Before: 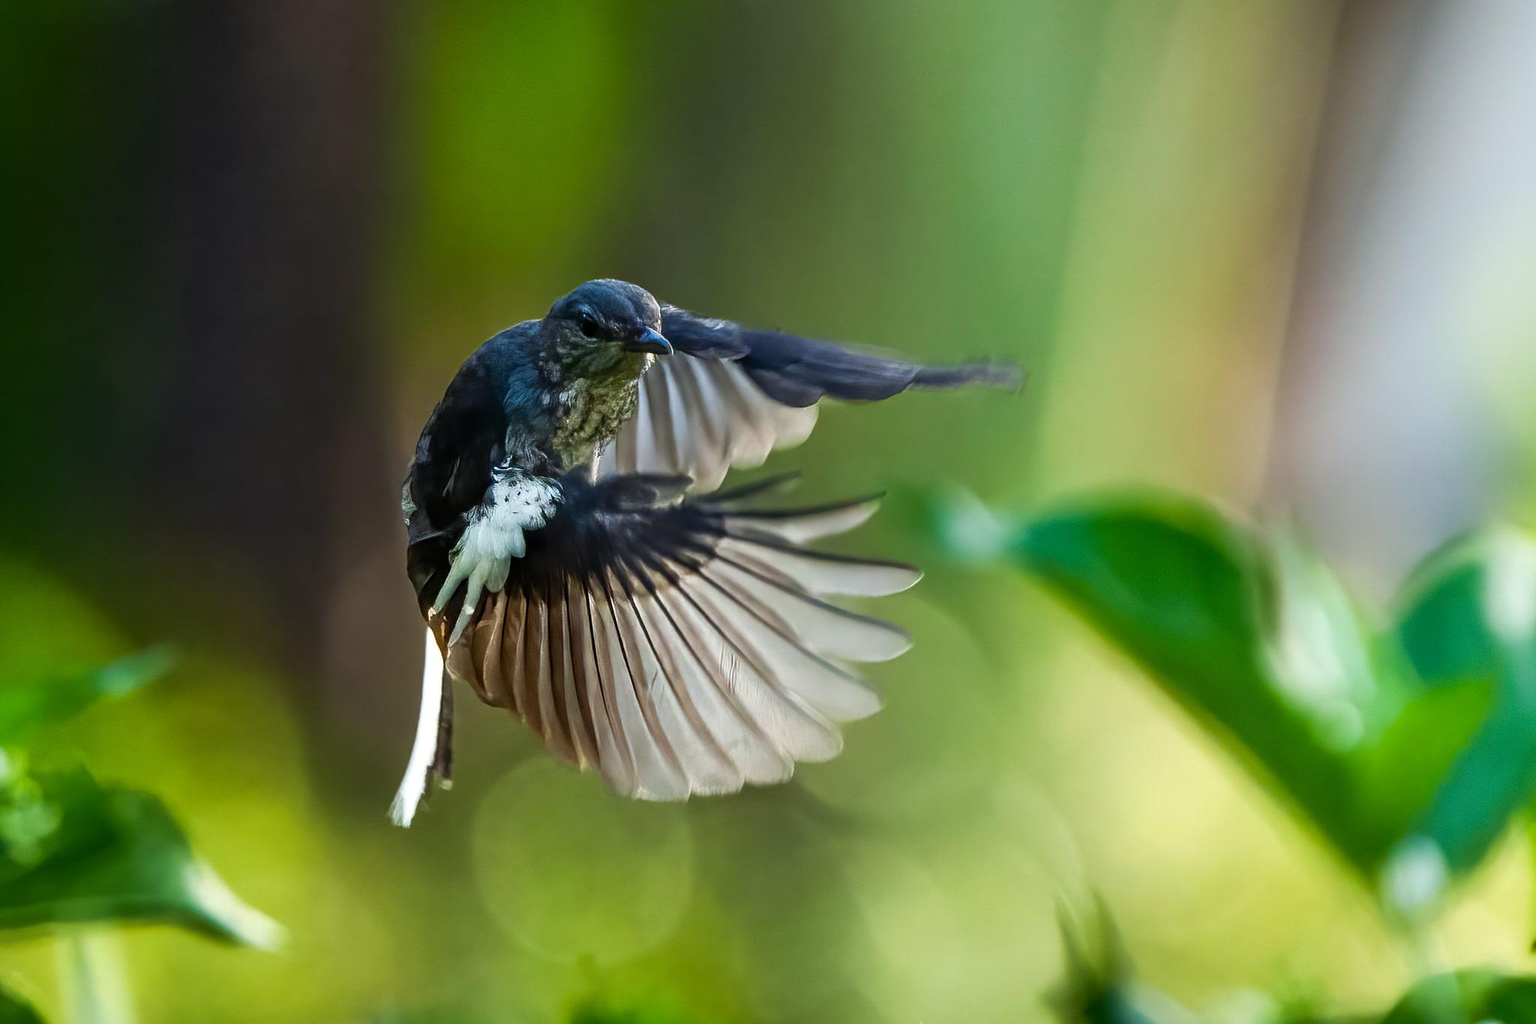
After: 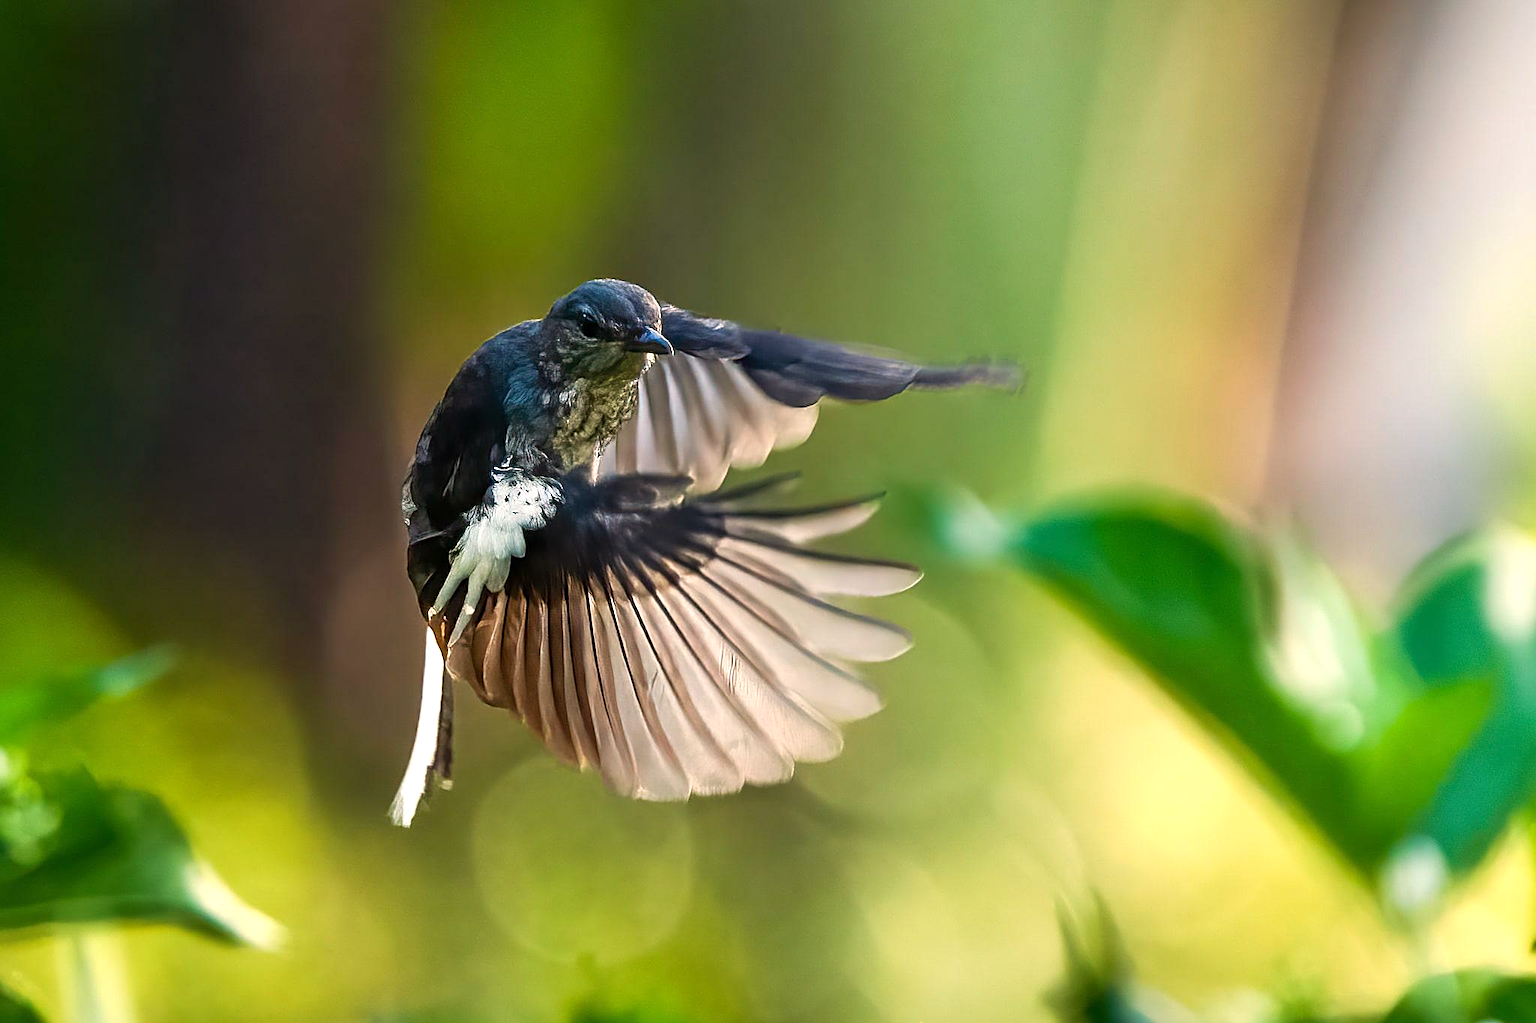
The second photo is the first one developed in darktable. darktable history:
sharpen: on, module defaults
crop: bottom 0.071%
exposure: exposure 0.3 EV, compensate highlight preservation false
white balance: red 1.127, blue 0.943
